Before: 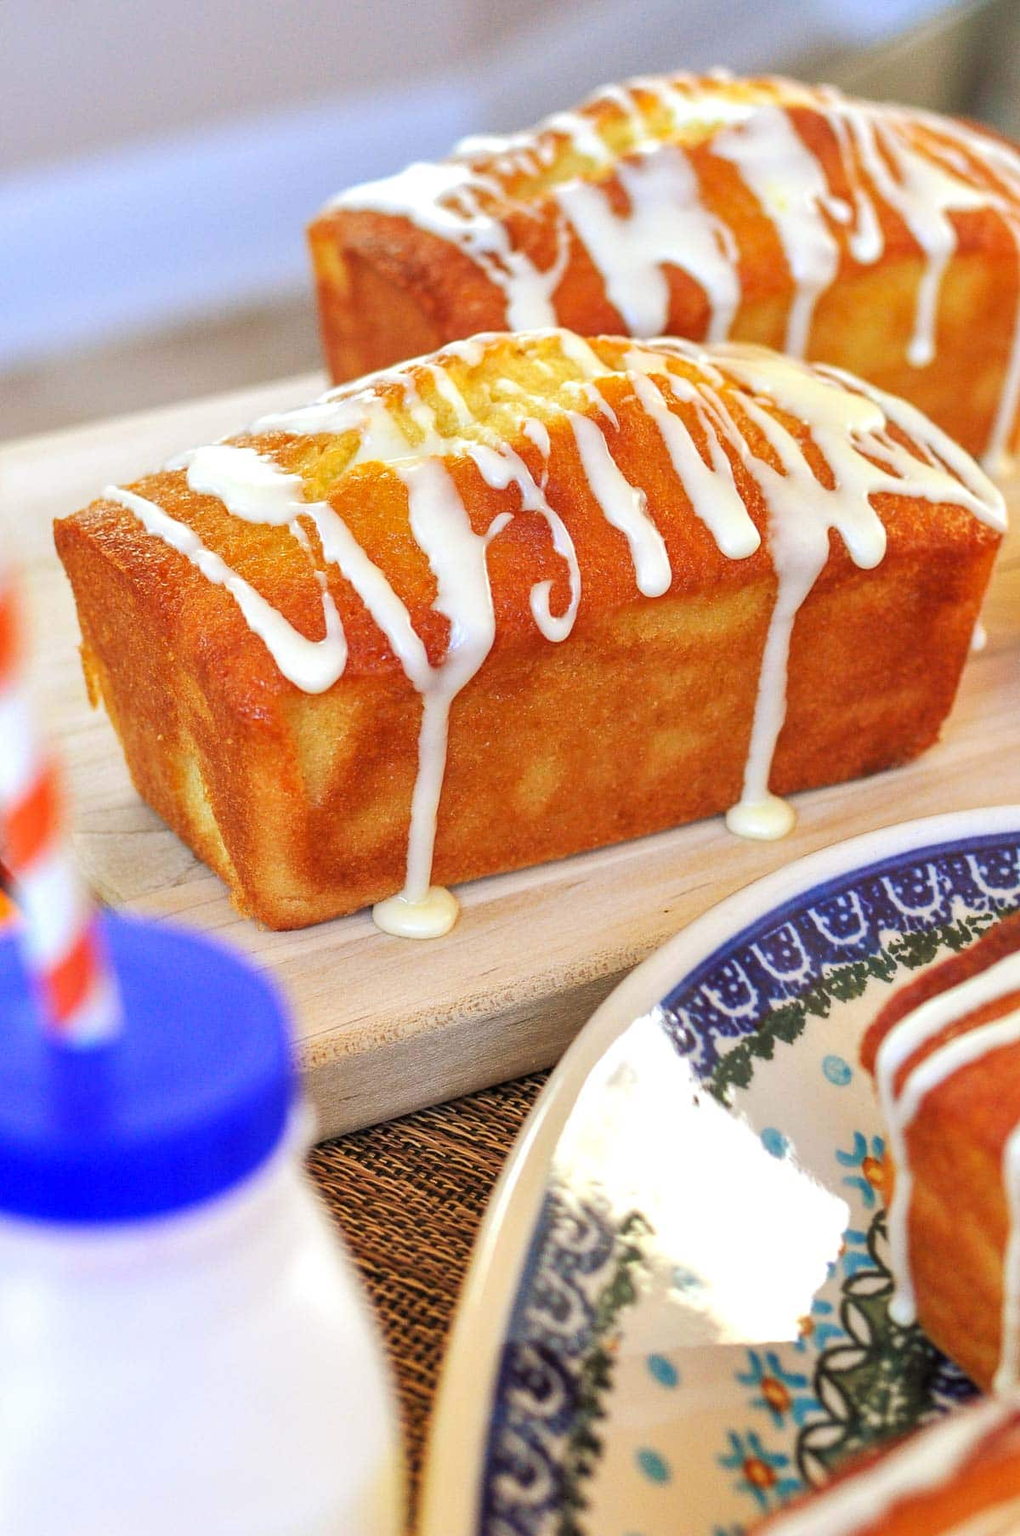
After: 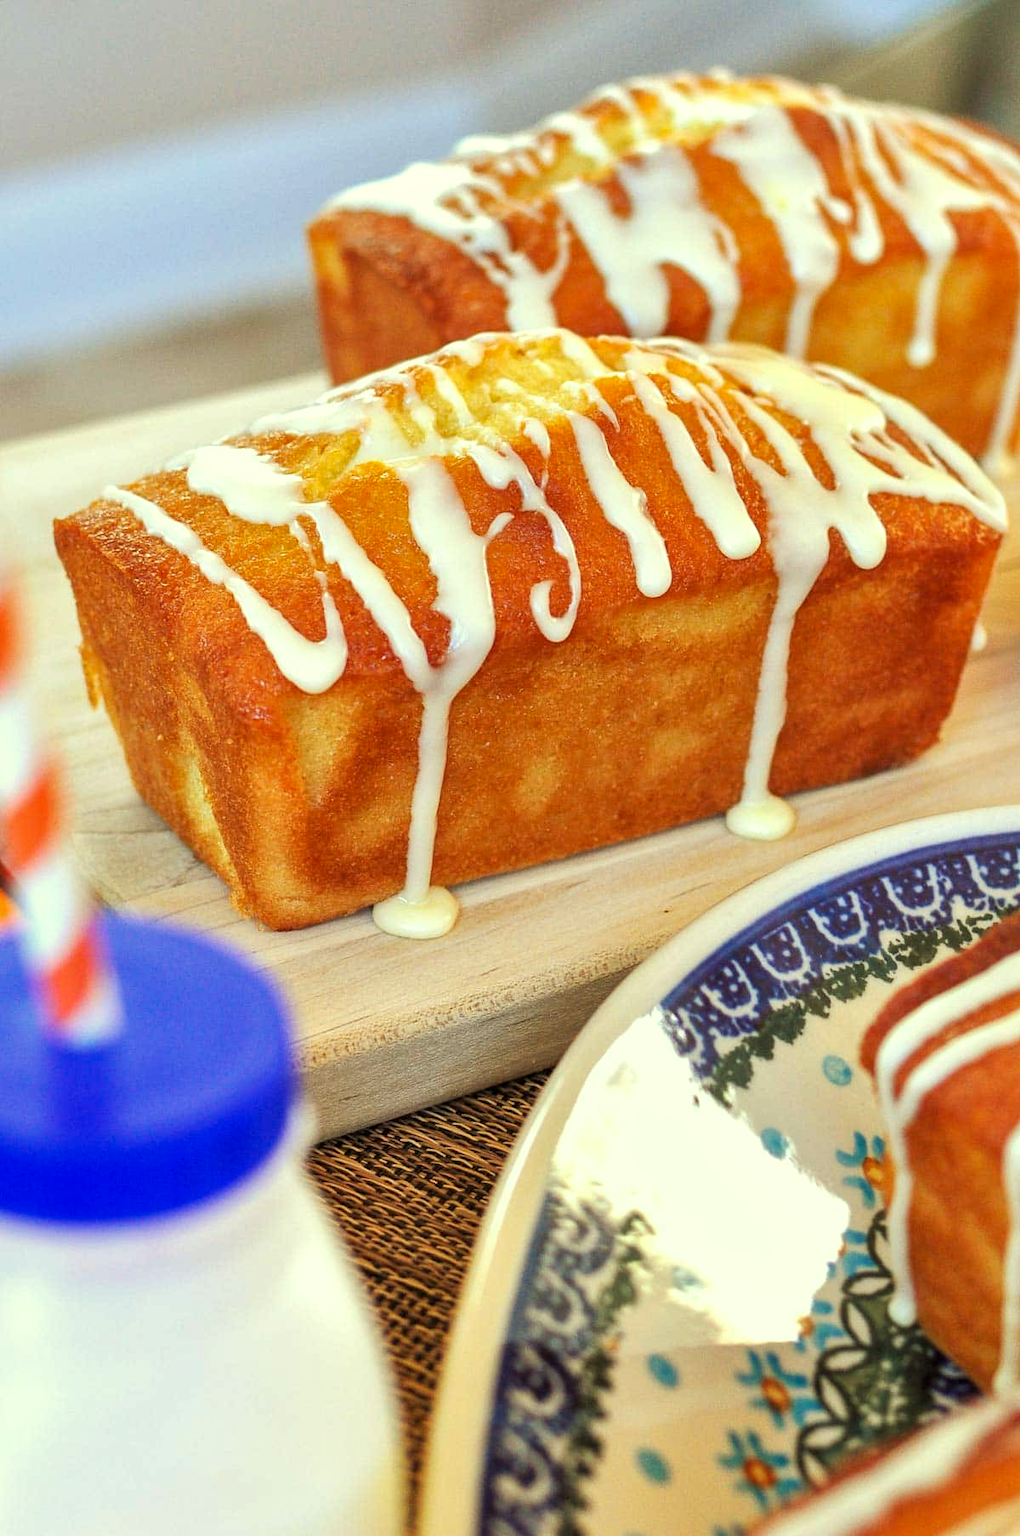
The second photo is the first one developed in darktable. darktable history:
white balance: red 1.029, blue 0.92
color correction: highlights a* -8, highlights b* 3.1
local contrast: mode bilateral grid, contrast 20, coarseness 50, detail 120%, midtone range 0.2
